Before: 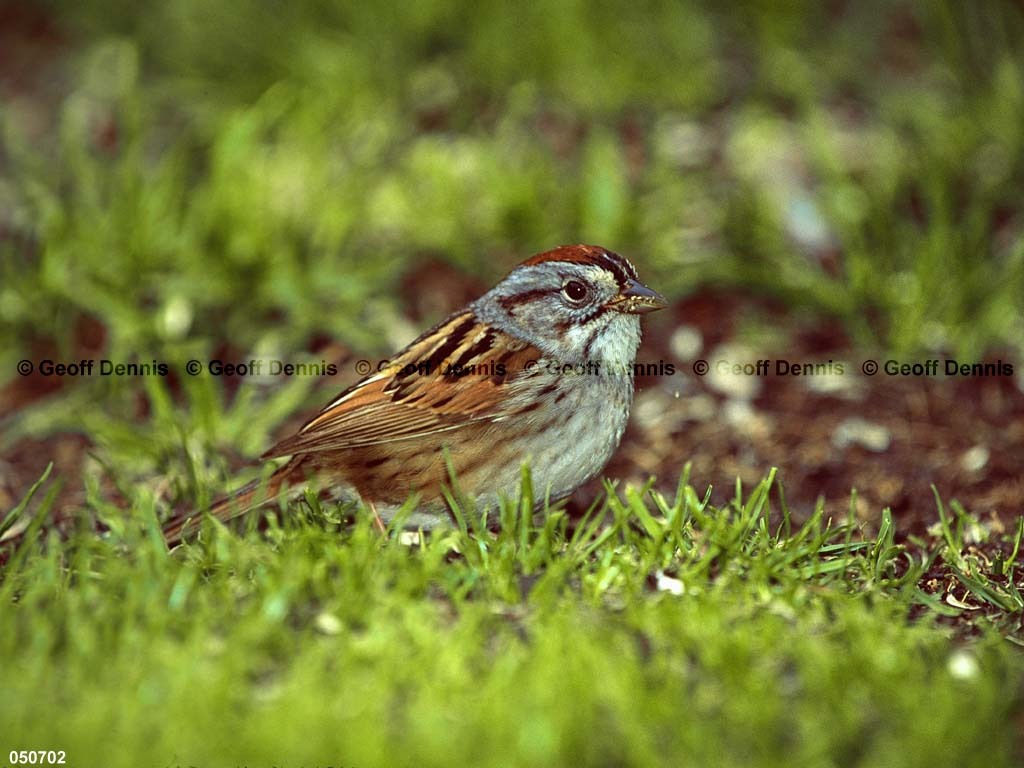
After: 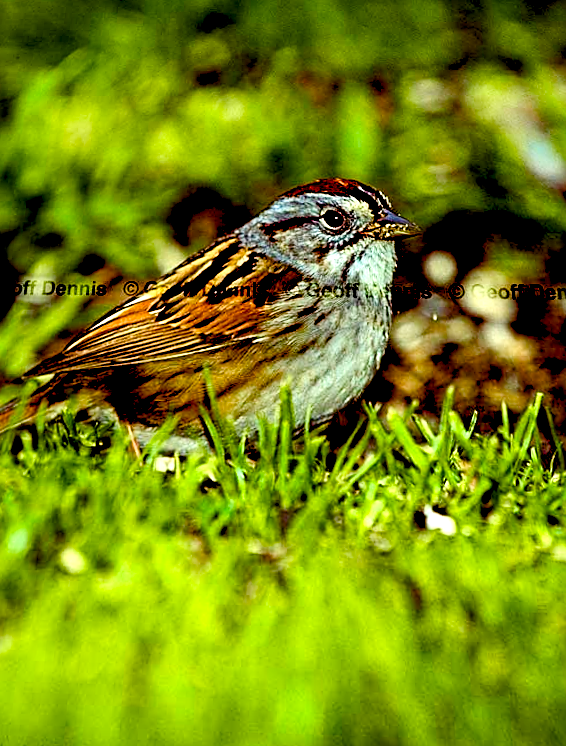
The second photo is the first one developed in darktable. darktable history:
rgb levels: levels [[0.01, 0.419, 0.839], [0, 0.5, 1], [0, 0.5, 1]]
crop and rotate: left 15.546%, right 17.787%
rotate and perspective: rotation 0.72°, lens shift (vertical) -0.352, lens shift (horizontal) -0.051, crop left 0.152, crop right 0.859, crop top 0.019, crop bottom 0.964
sharpen: on, module defaults
contrast brightness saturation: contrast 0.16, saturation 0.32
exposure: black level correction 0.046, exposure -0.228 EV, compensate highlight preservation false
color balance rgb: perceptual saturation grading › global saturation 25%, perceptual saturation grading › highlights -50%, perceptual saturation grading › shadows 30%, perceptual brilliance grading › global brilliance 12%, global vibrance 20%
